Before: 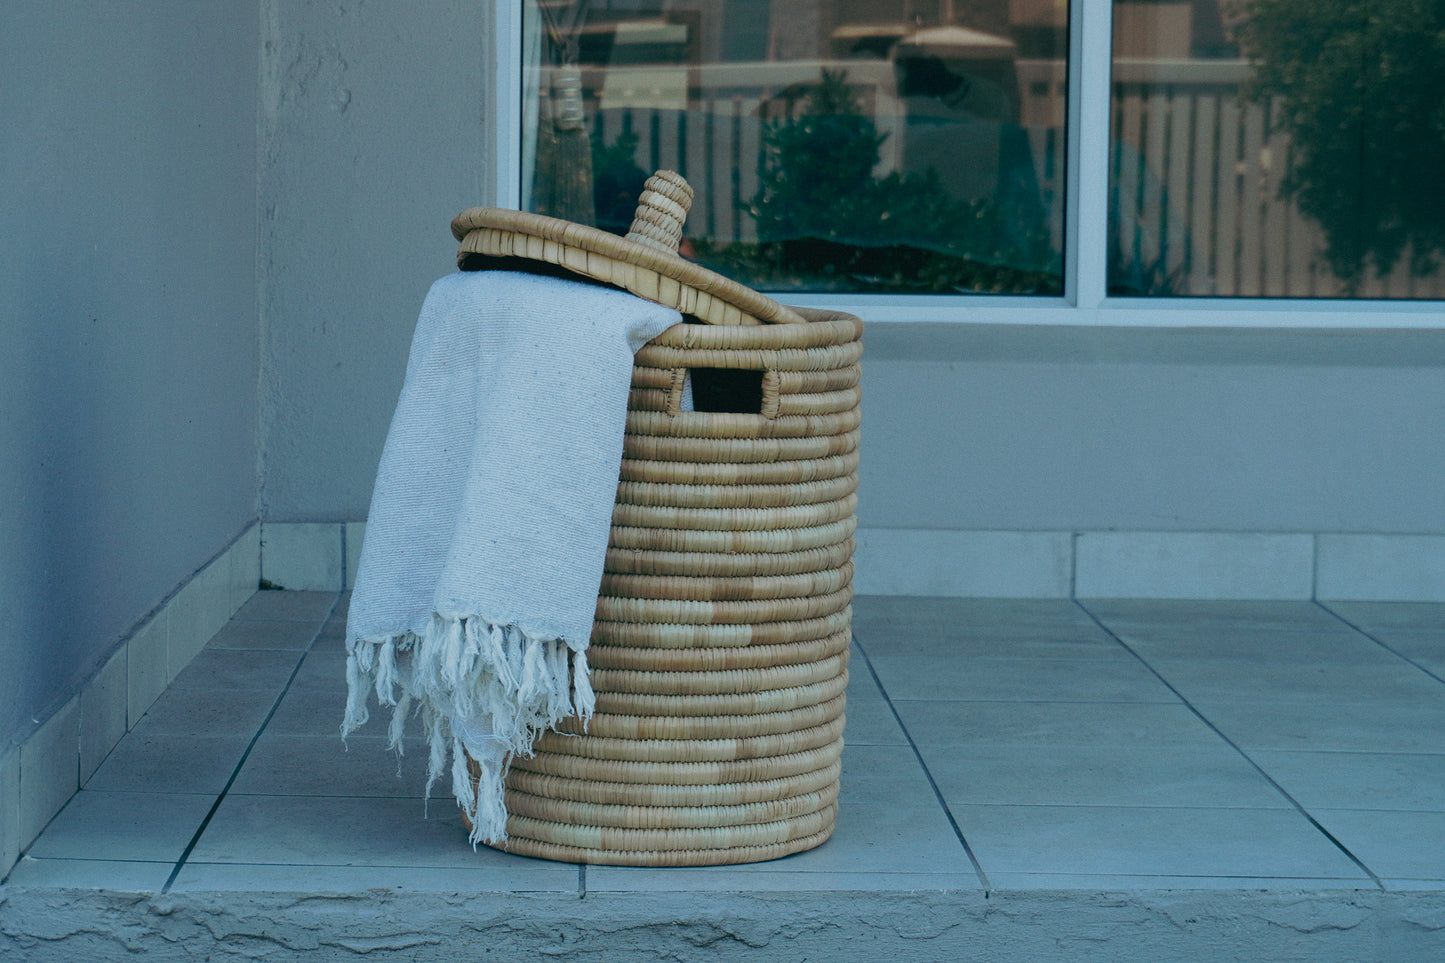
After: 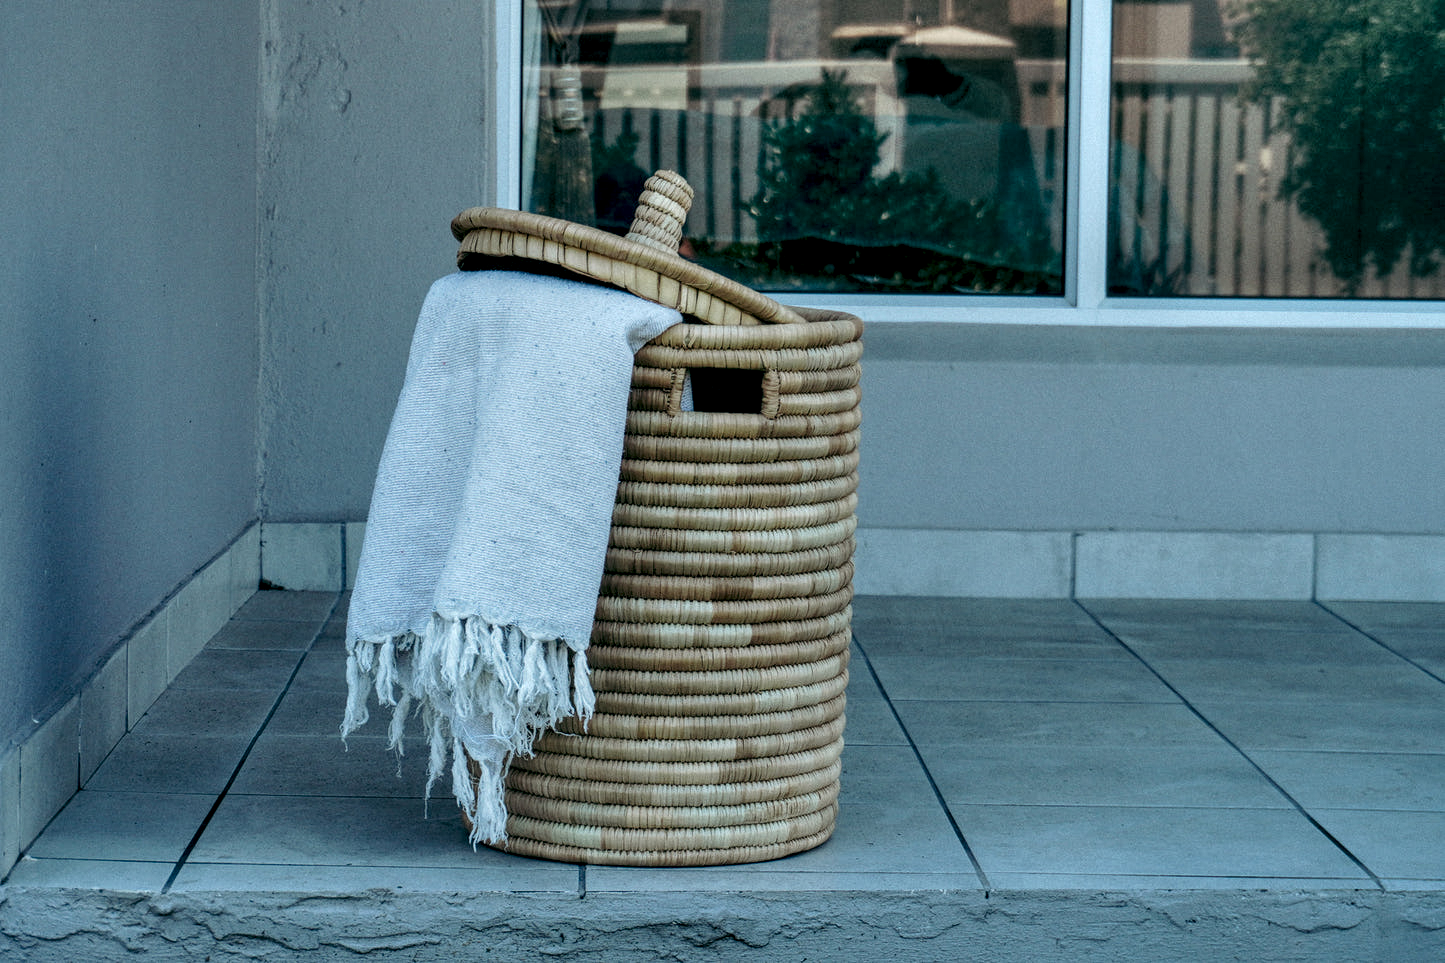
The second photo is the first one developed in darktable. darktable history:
local contrast: highlights 19%, detail 186%
shadows and highlights: shadows 60, soften with gaussian
